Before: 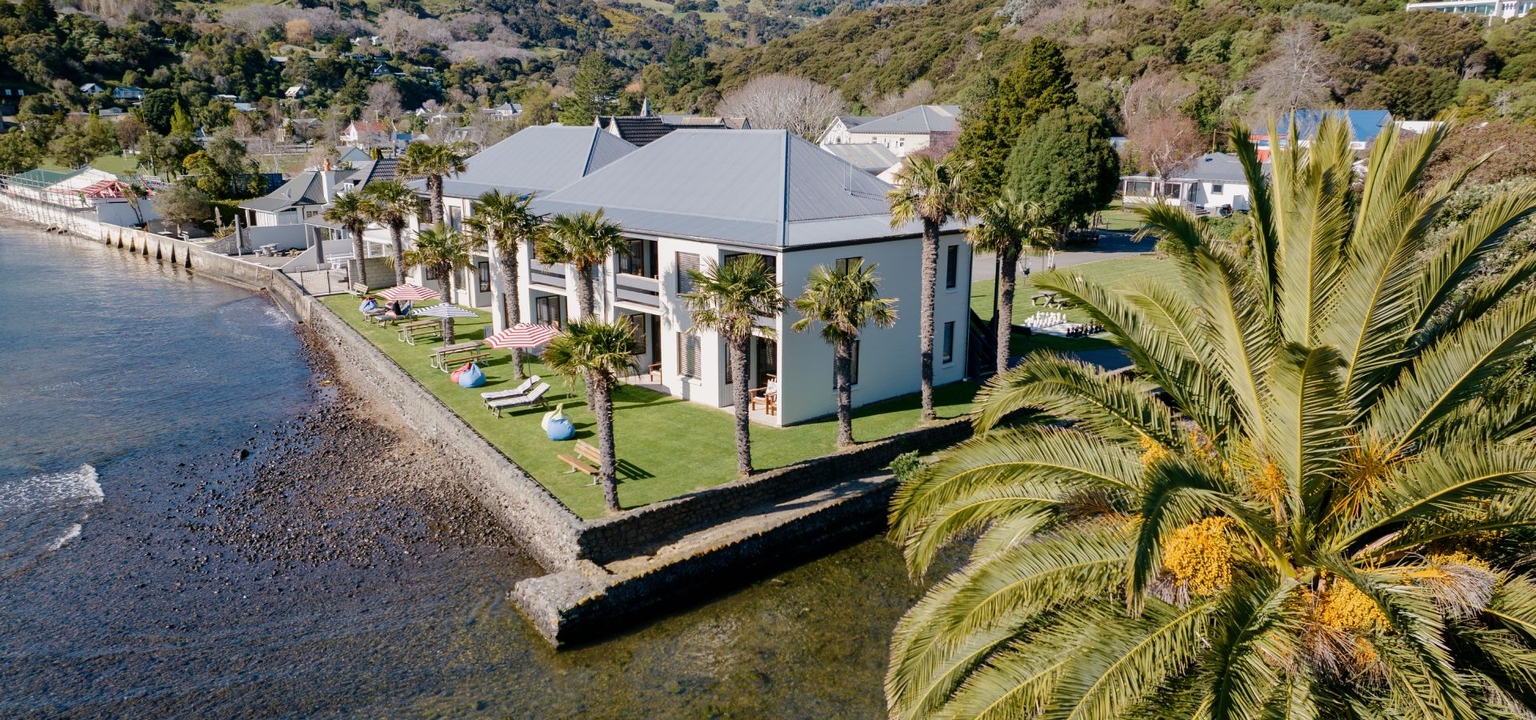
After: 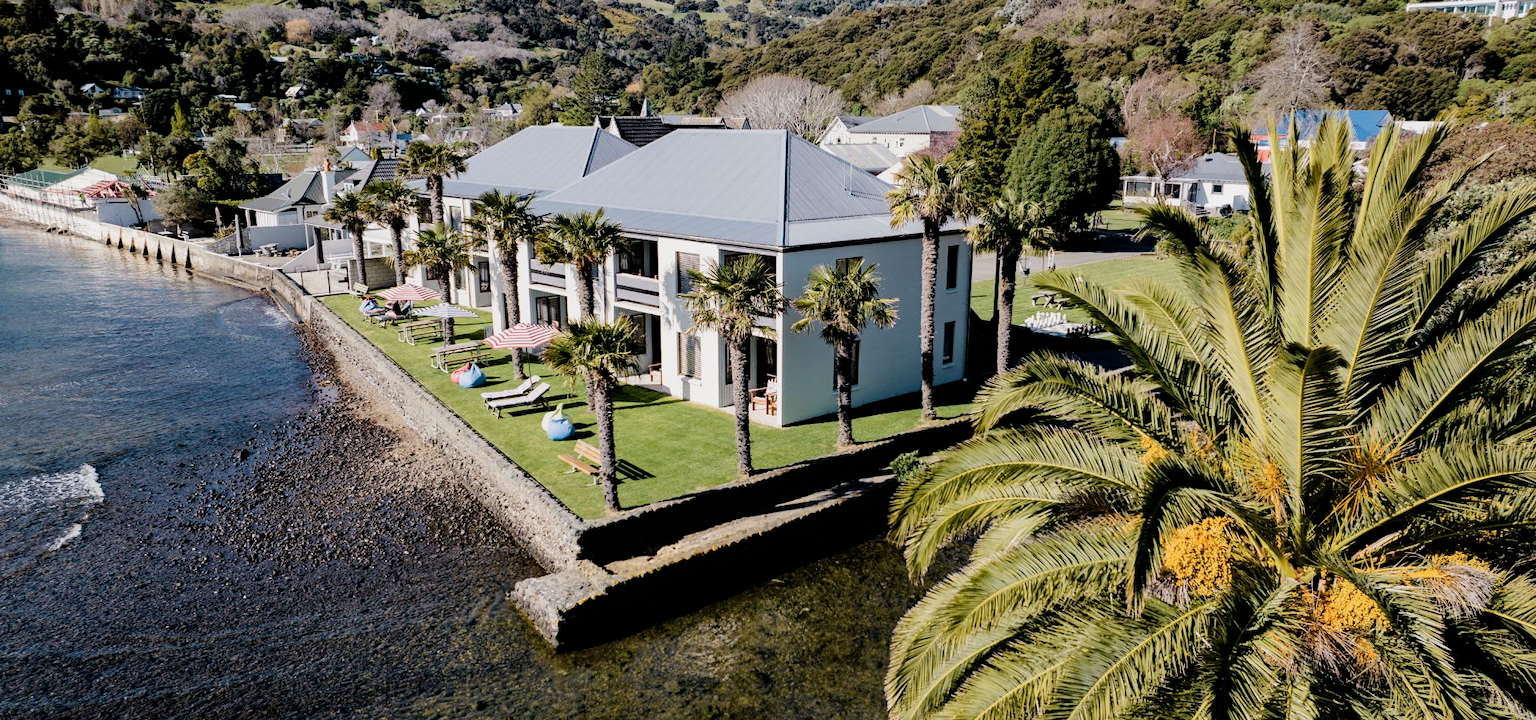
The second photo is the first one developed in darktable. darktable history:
filmic rgb: black relative exposure -5 EV, white relative exposure 3.5 EV, hardness 3.19, contrast 1.5, highlights saturation mix -50%
haze removal: compatibility mode true, adaptive false
tone equalizer: on, module defaults
